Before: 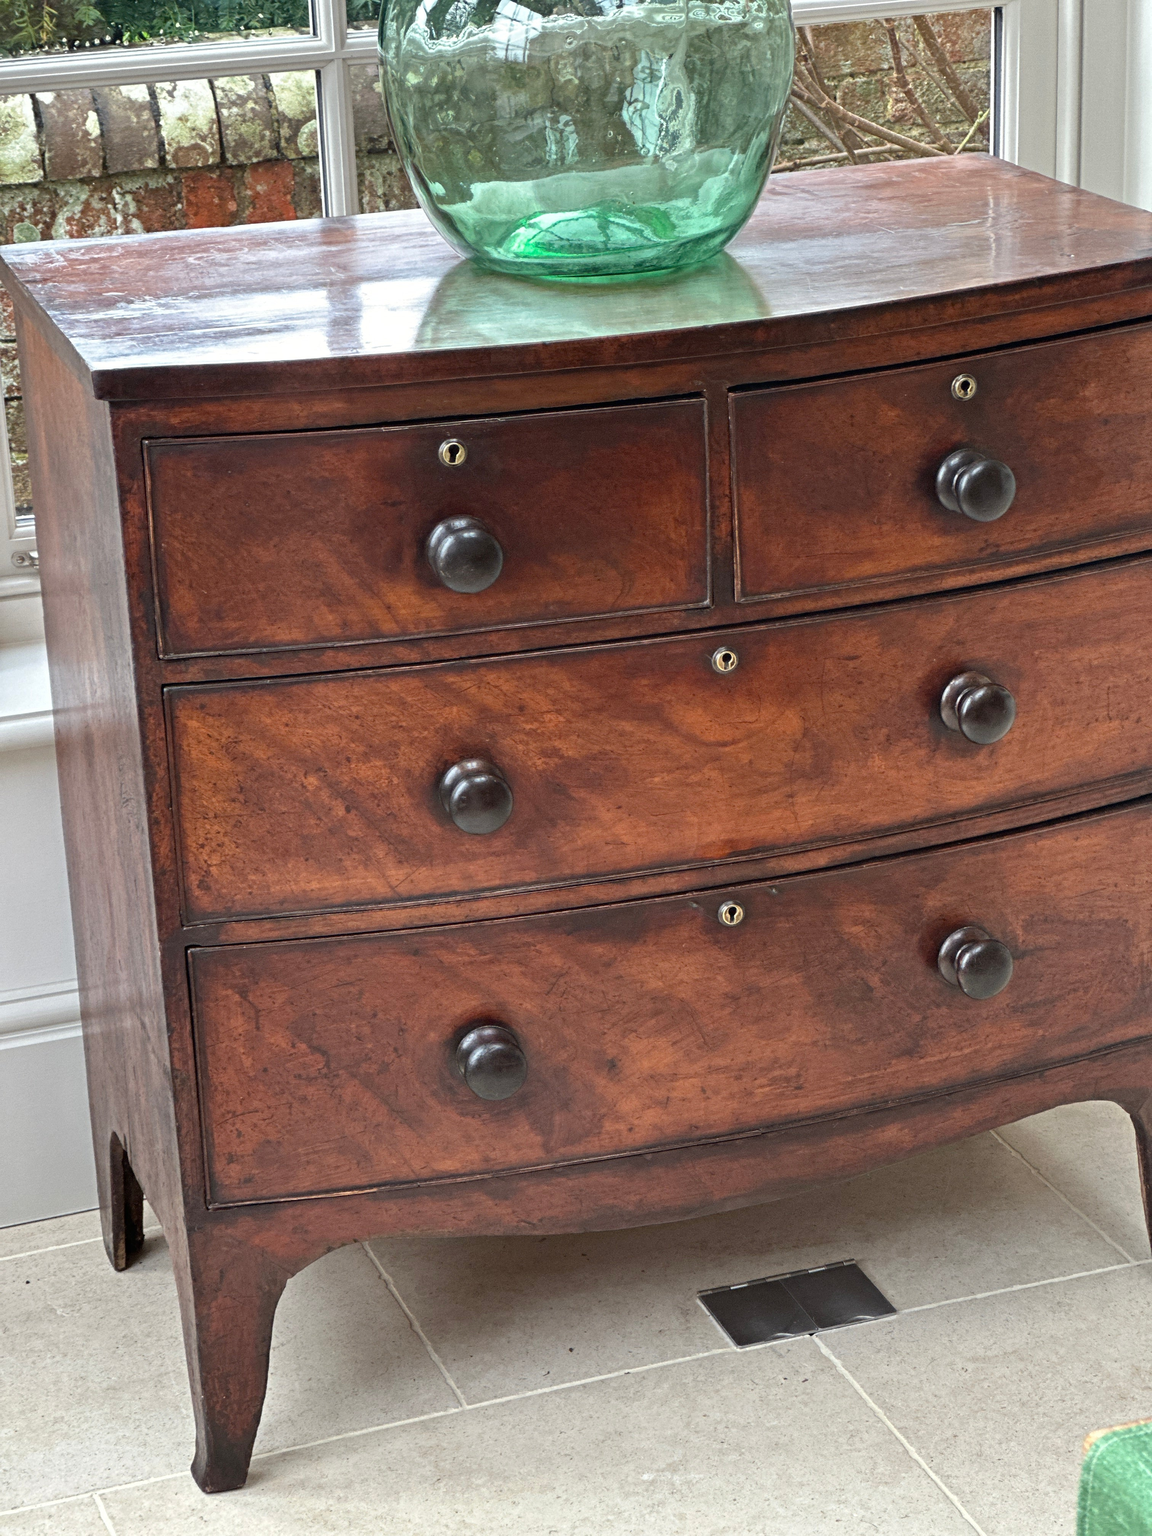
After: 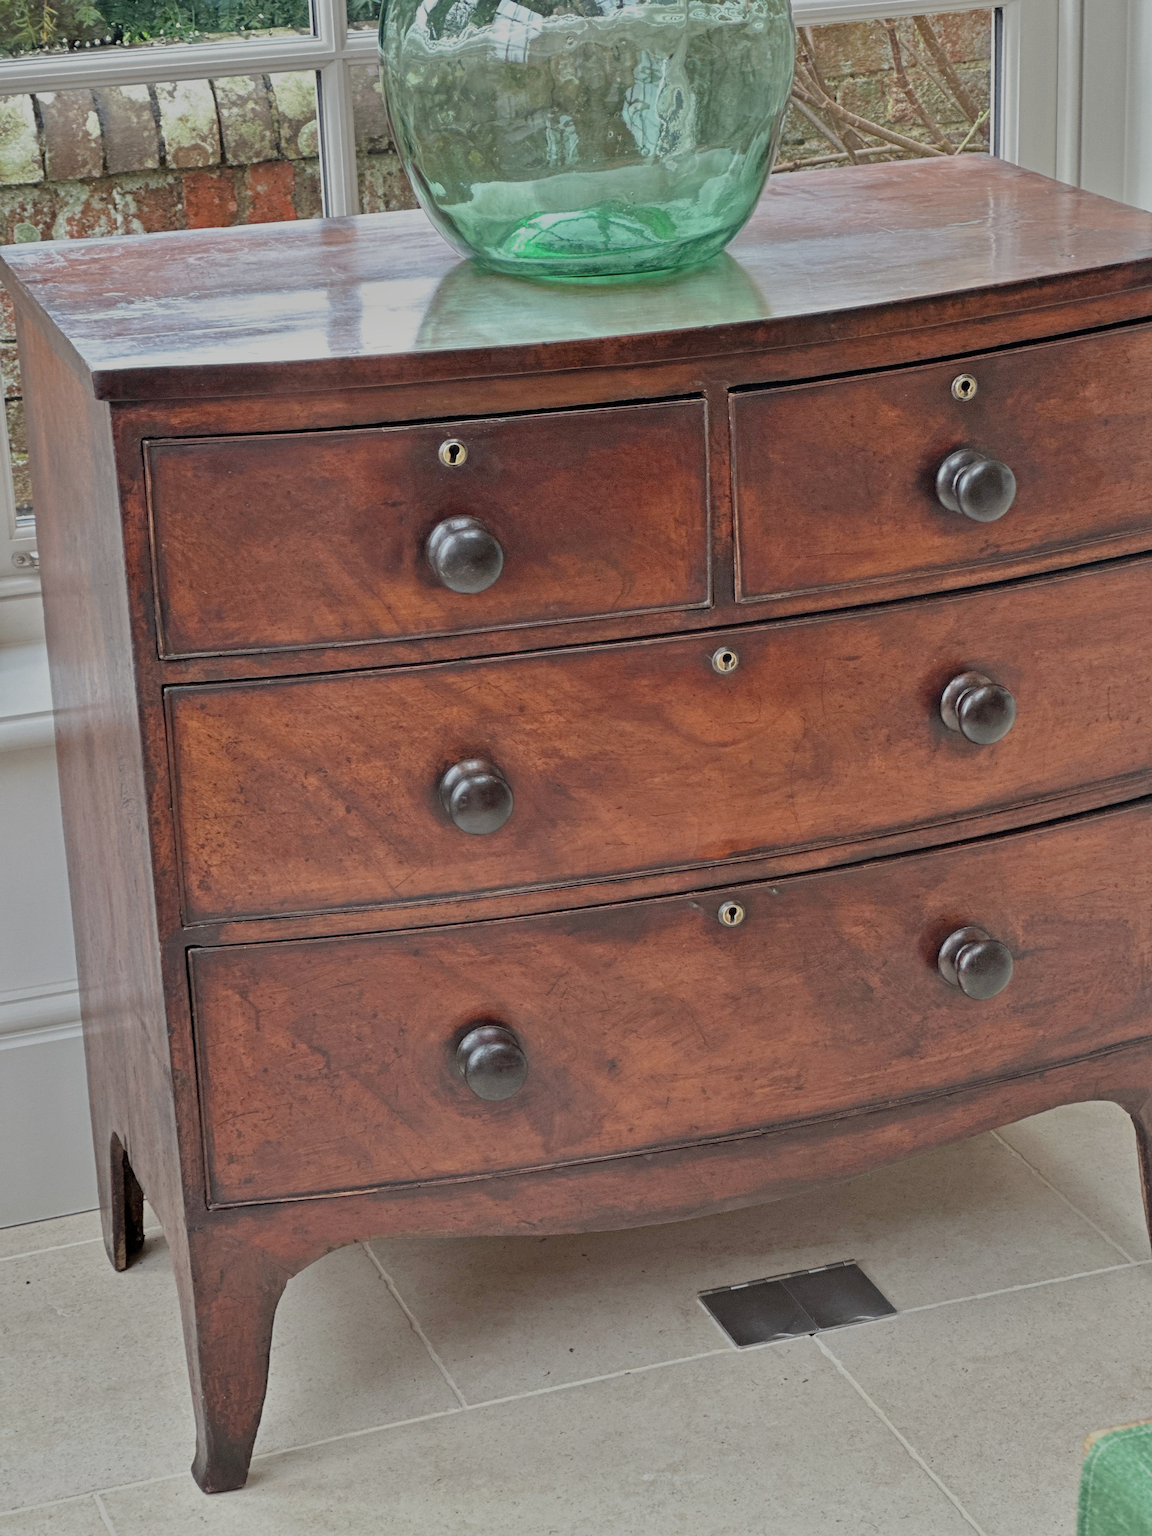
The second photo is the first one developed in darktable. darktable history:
shadows and highlights: soften with gaussian
filmic rgb: middle gray luminance 4.17%, black relative exposure -13.12 EV, white relative exposure 5.02 EV, target black luminance 0%, hardness 5.19, latitude 59.67%, contrast 0.753, highlights saturation mix 5.07%, shadows ↔ highlights balance 25.89%
